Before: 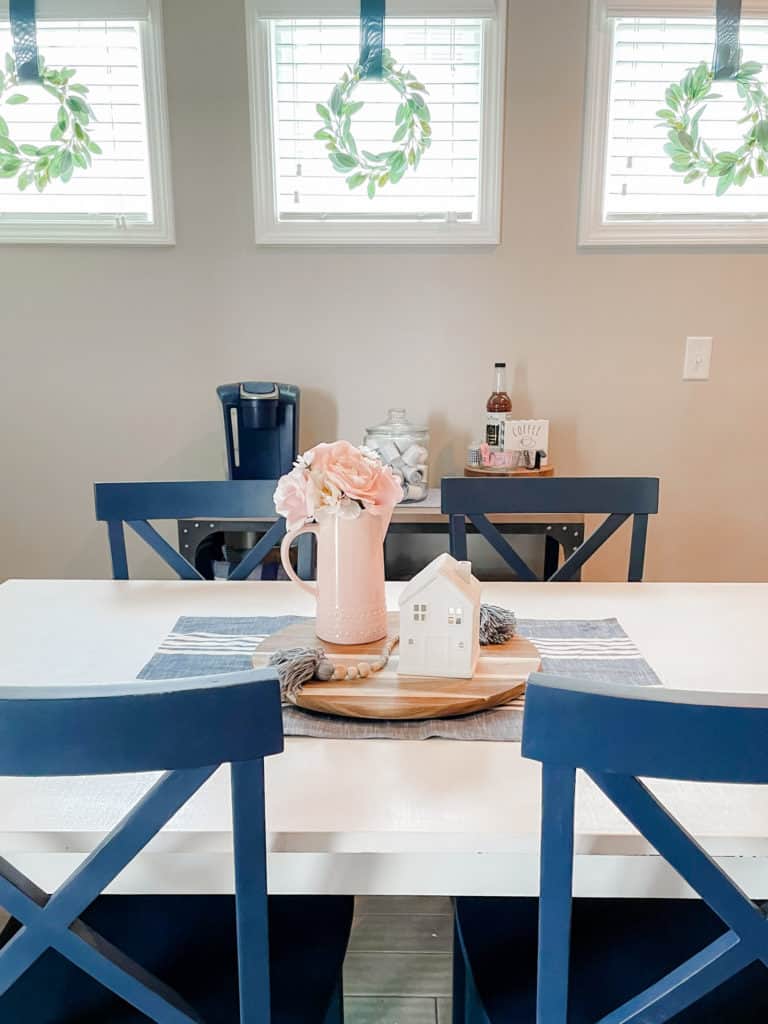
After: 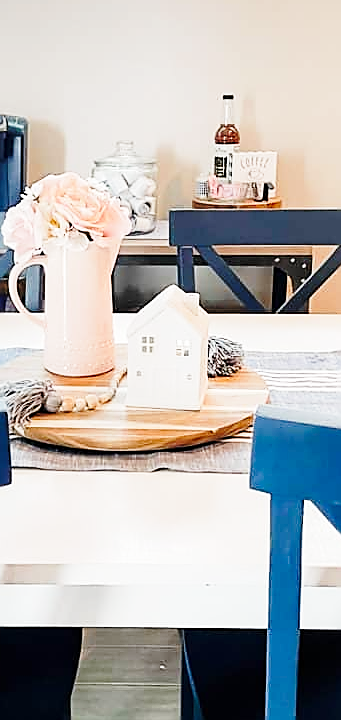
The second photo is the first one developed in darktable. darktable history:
crop: left 35.432%, top 26.233%, right 20.145%, bottom 3.432%
sharpen: radius 1.4, amount 1.25, threshold 0.7
base curve: curves: ch0 [(0, 0) (0.028, 0.03) (0.121, 0.232) (0.46, 0.748) (0.859, 0.968) (1, 1)], preserve colors none
